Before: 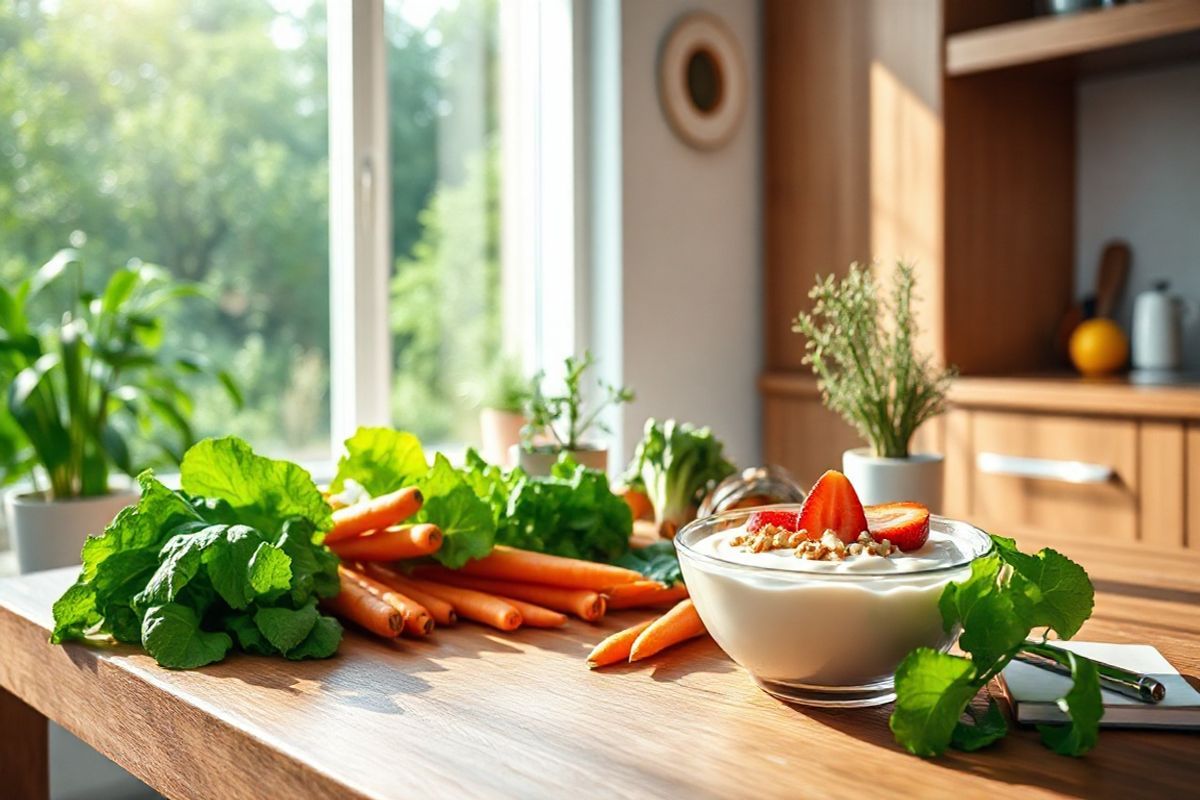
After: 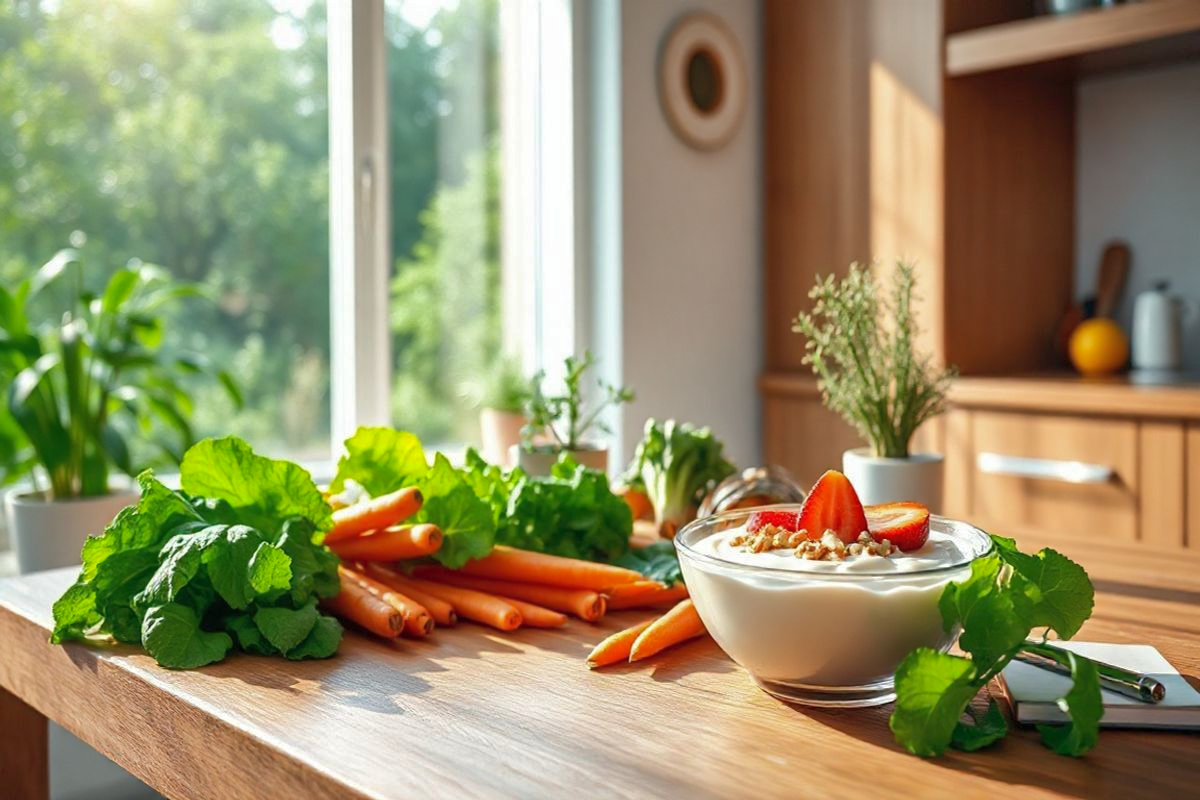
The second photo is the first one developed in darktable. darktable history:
shadows and highlights: highlights color adjustment 49.25%
